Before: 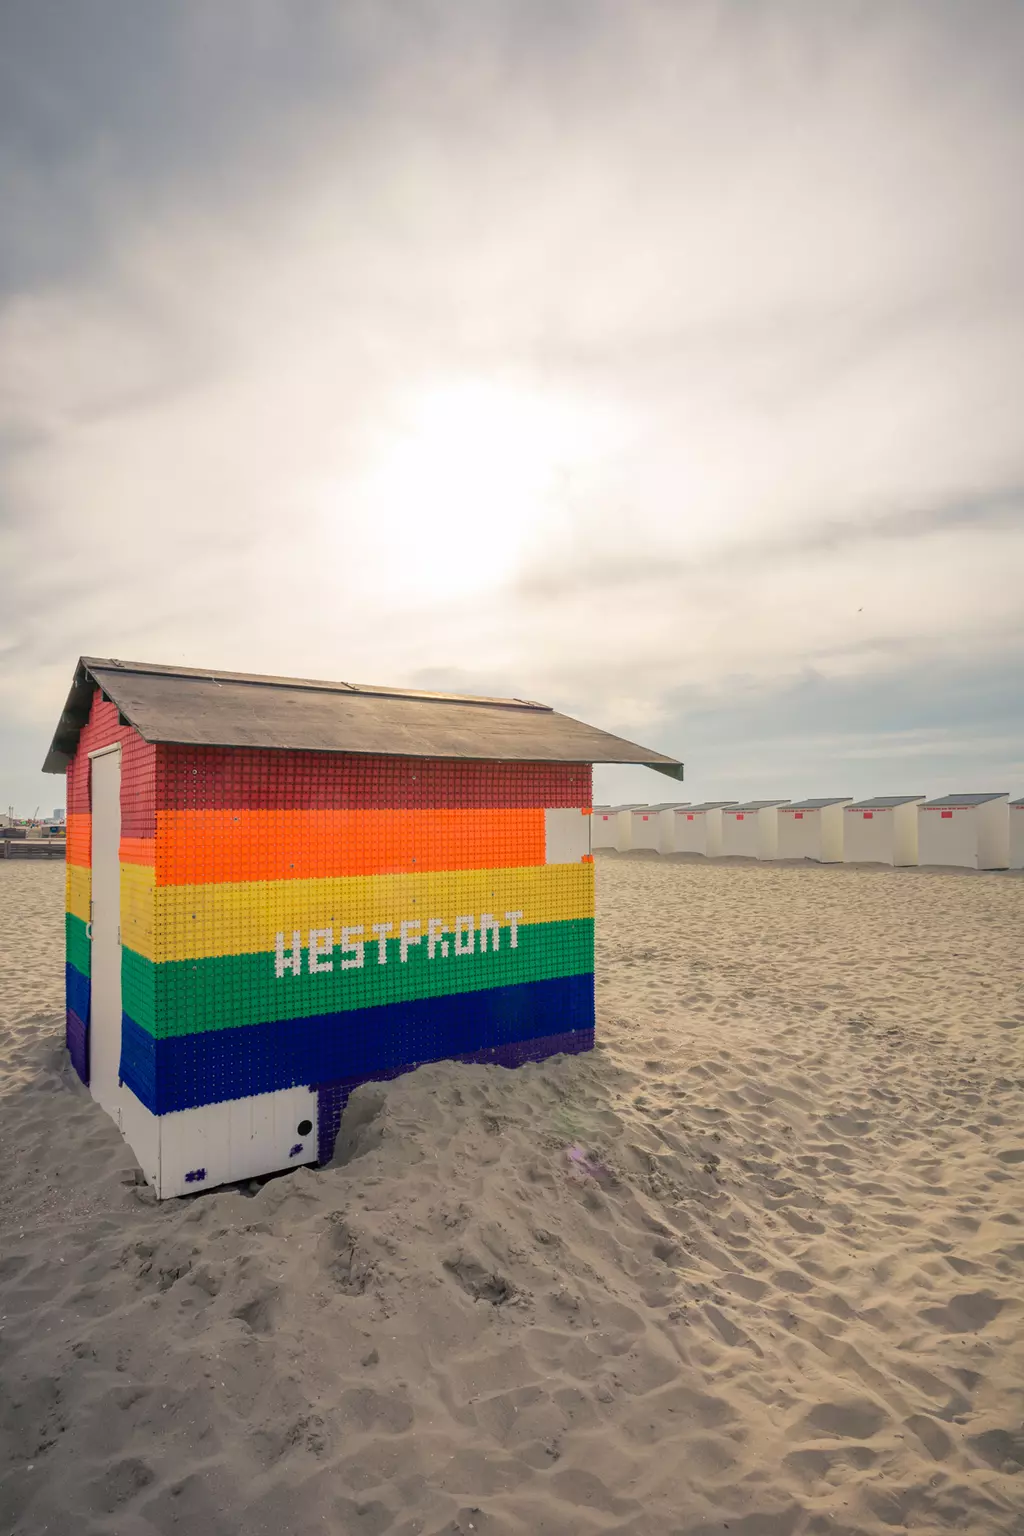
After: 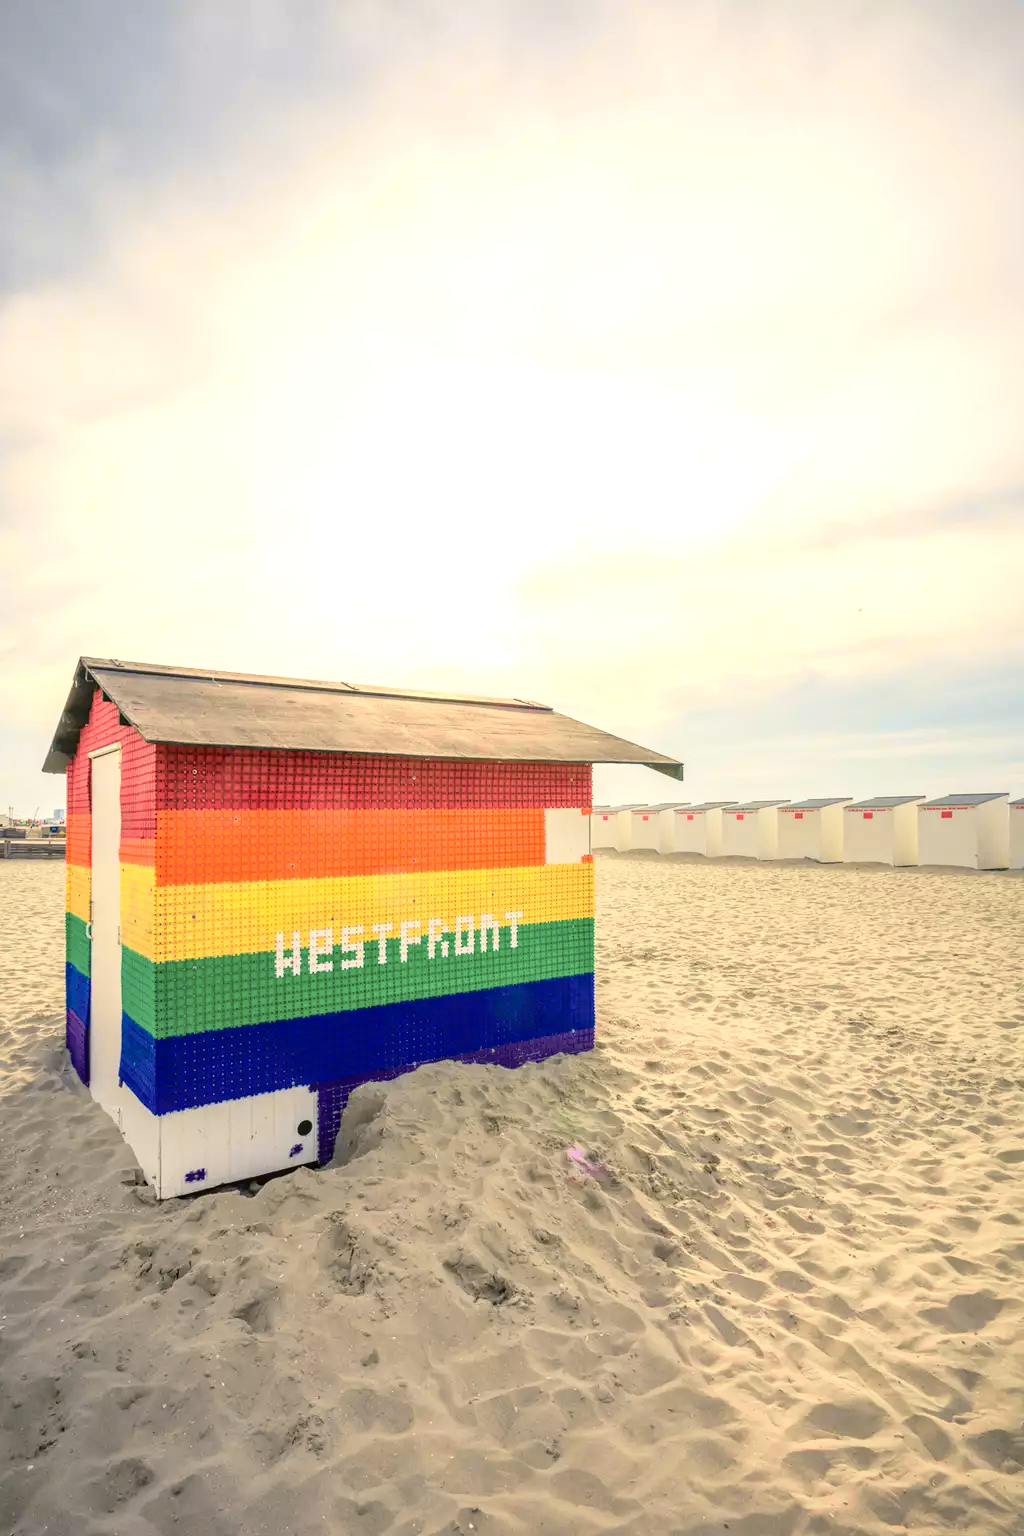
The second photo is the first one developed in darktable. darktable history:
local contrast: on, module defaults
exposure: black level correction 0, exposure 0.7 EV, compensate exposure bias true, compensate highlight preservation false
tone curve: curves: ch0 [(0, 0.021) (0.049, 0.044) (0.152, 0.14) (0.328, 0.377) (0.473, 0.543) (0.641, 0.705) (0.85, 0.894) (1, 0.969)]; ch1 [(0, 0) (0.302, 0.331) (0.427, 0.433) (0.472, 0.47) (0.502, 0.503) (0.527, 0.524) (0.564, 0.591) (0.602, 0.632) (0.677, 0.701) (0.859, 0.885) (1, 1)]; ch2 [(0, 0) (0.33, 0.301) (0.447, 0.44) (0.487, 0.496) (0.502, 0.516) (0.535, 0.563) (0.565, 0.6) (0.618, 0.629) (1, 1)], color space Lab, independent channels, preserve colors none
